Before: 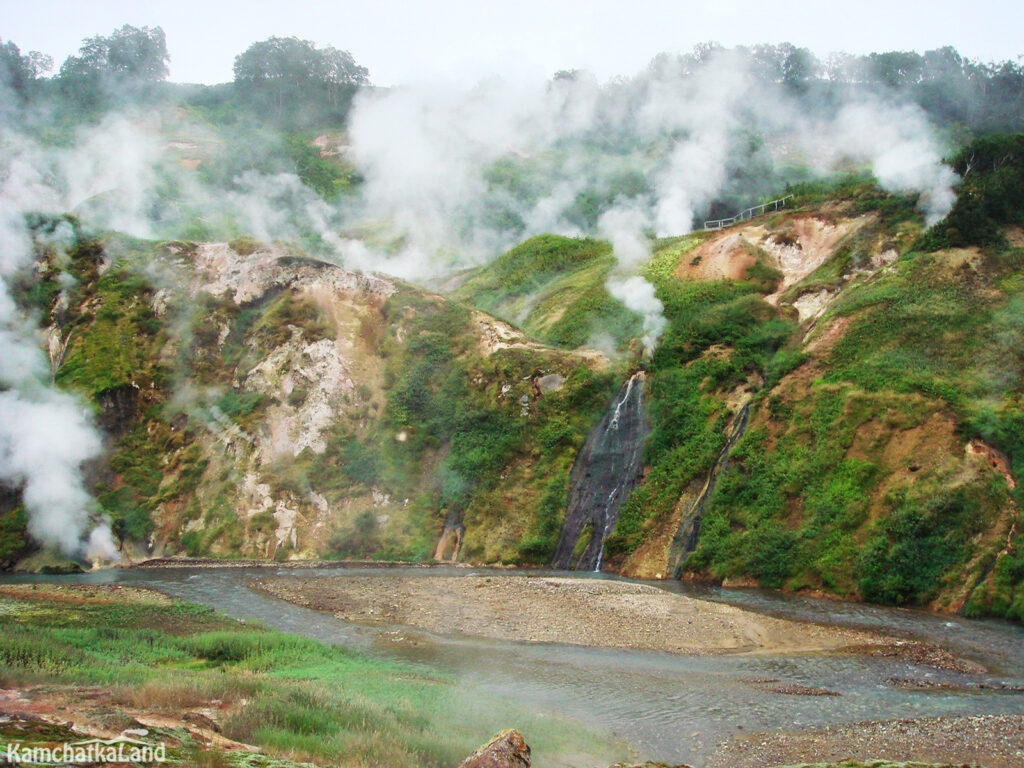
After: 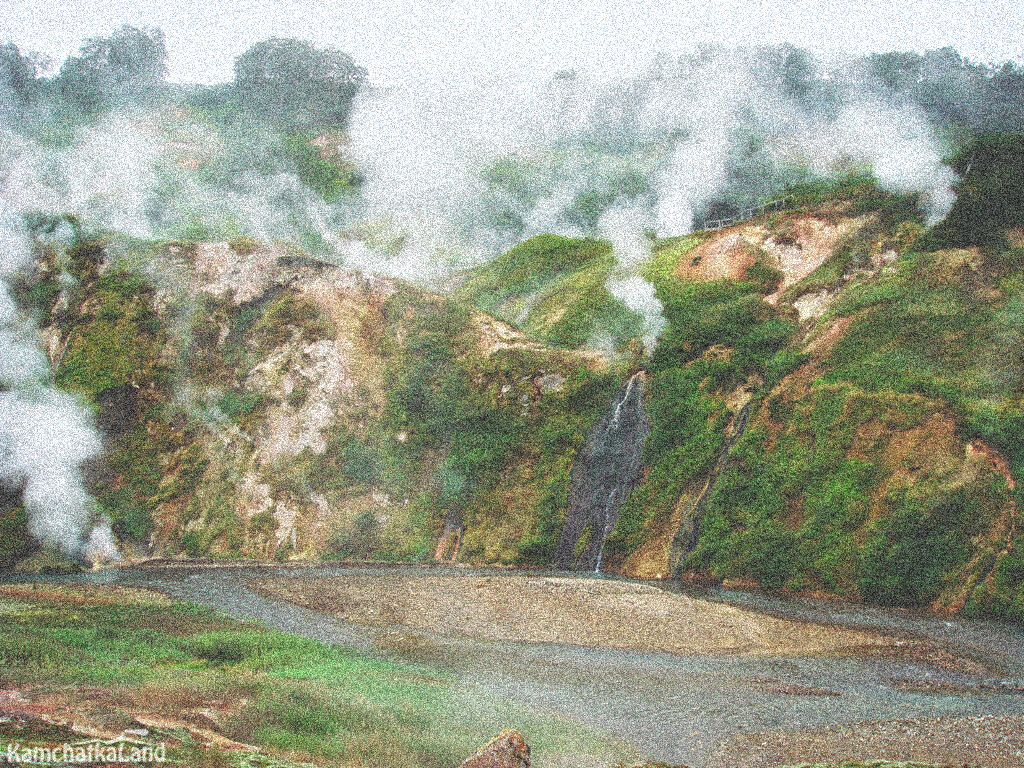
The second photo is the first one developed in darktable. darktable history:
grain: coarseness 3.75 ISO, strength 100%, mid-tones bias 0%
exposure: black level correction -0.041, exposure 0.064 EV, compensate highlight preservation false
